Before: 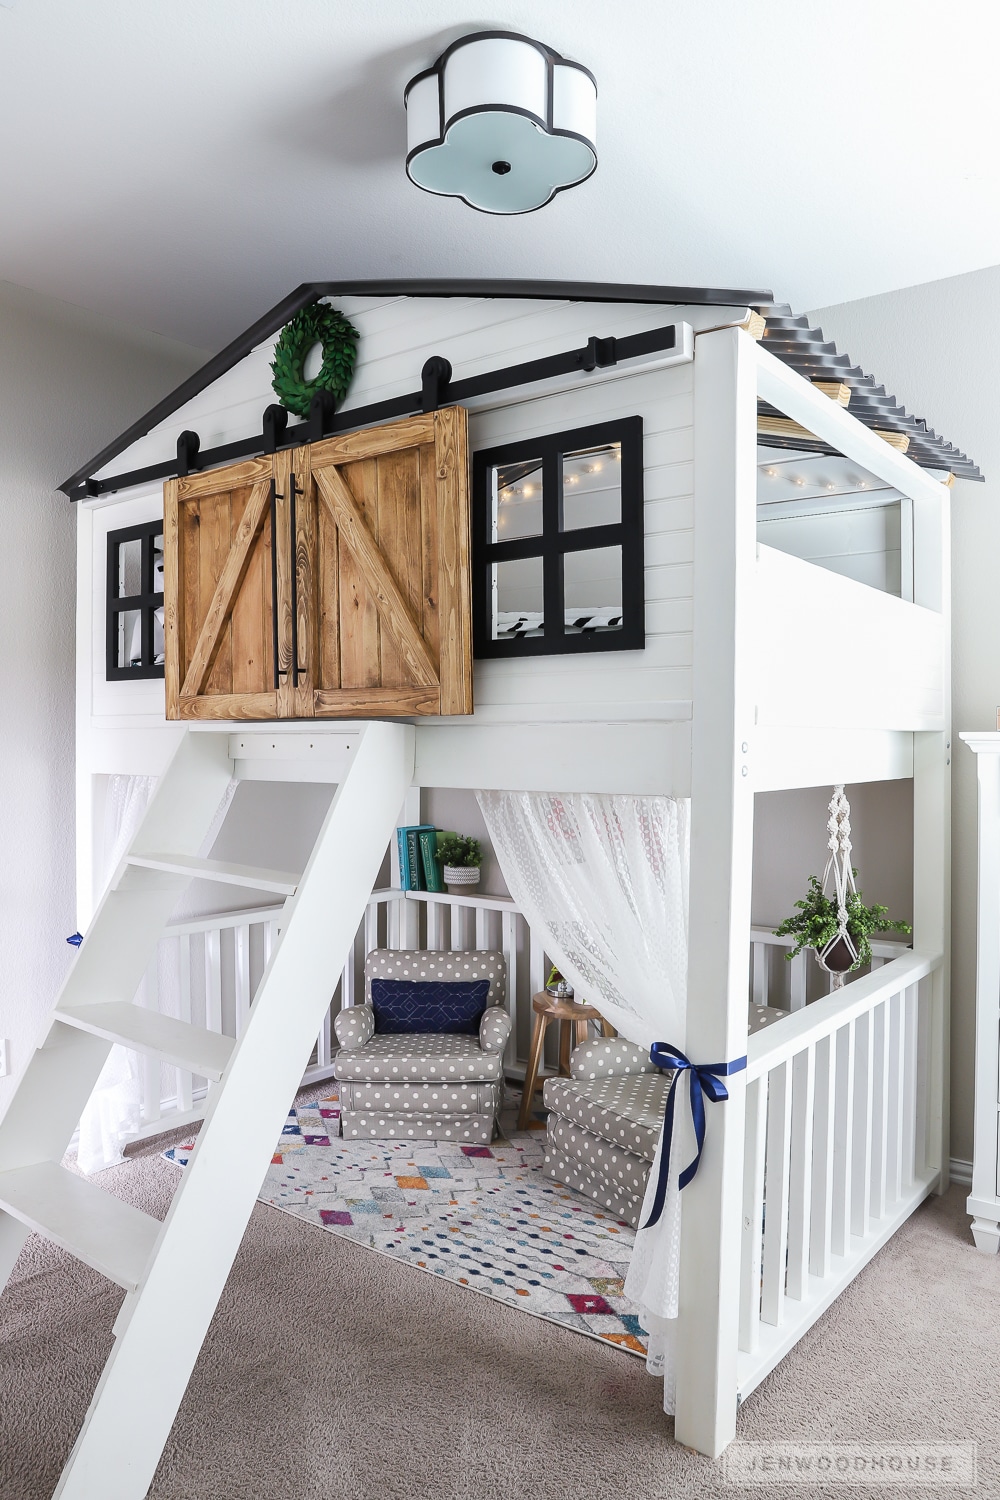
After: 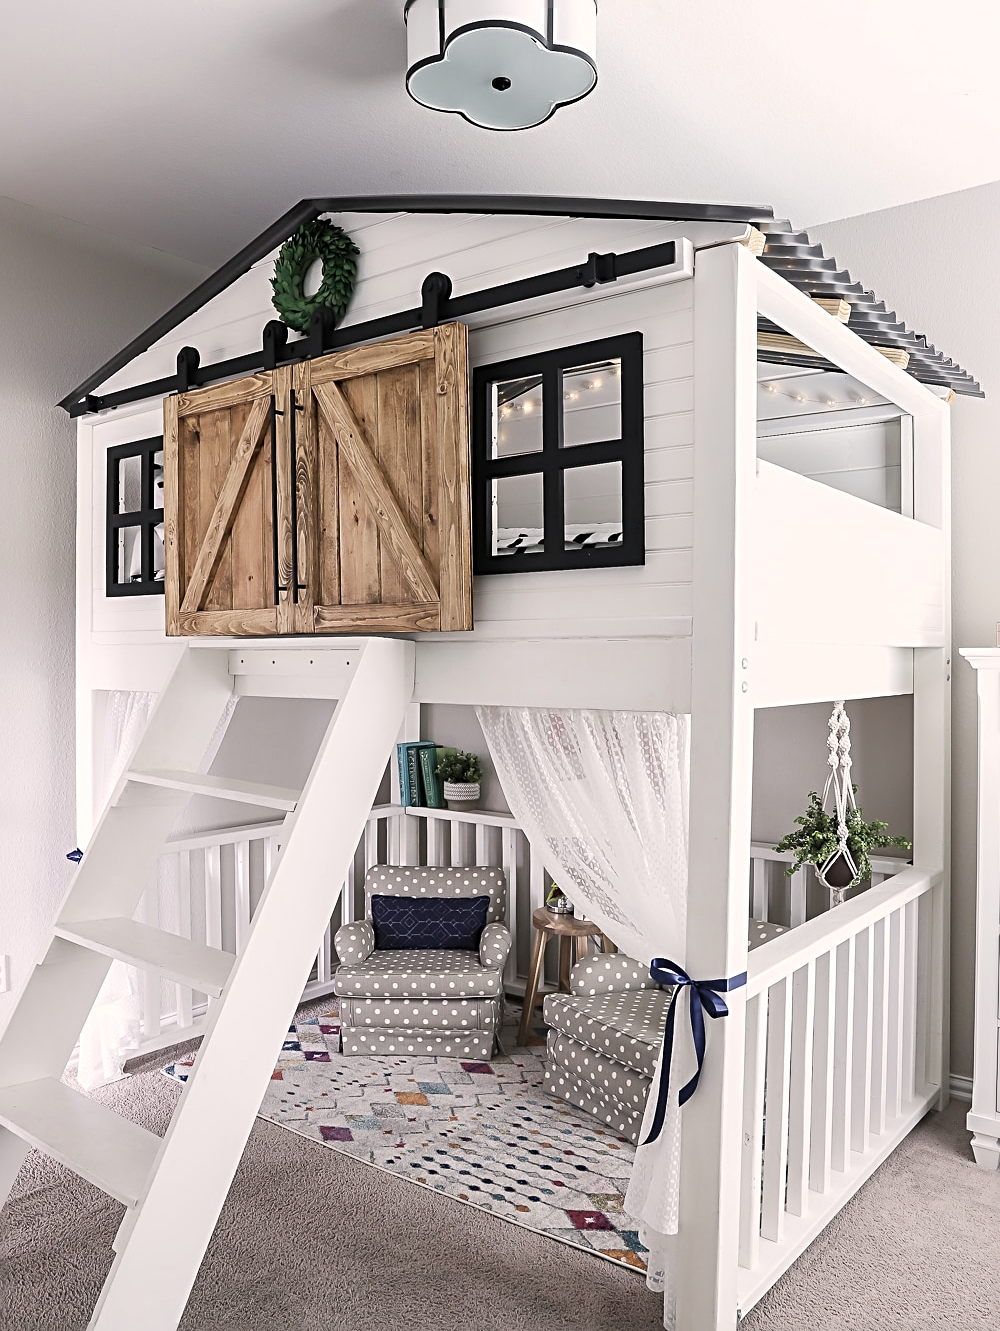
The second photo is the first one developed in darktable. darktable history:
crop and rotate: top 5.609%, bottom 5.609%
sharpen: radius 3.119
color correction: highlights a* 5.59, highlights b* 5.24, saturation 0.68
